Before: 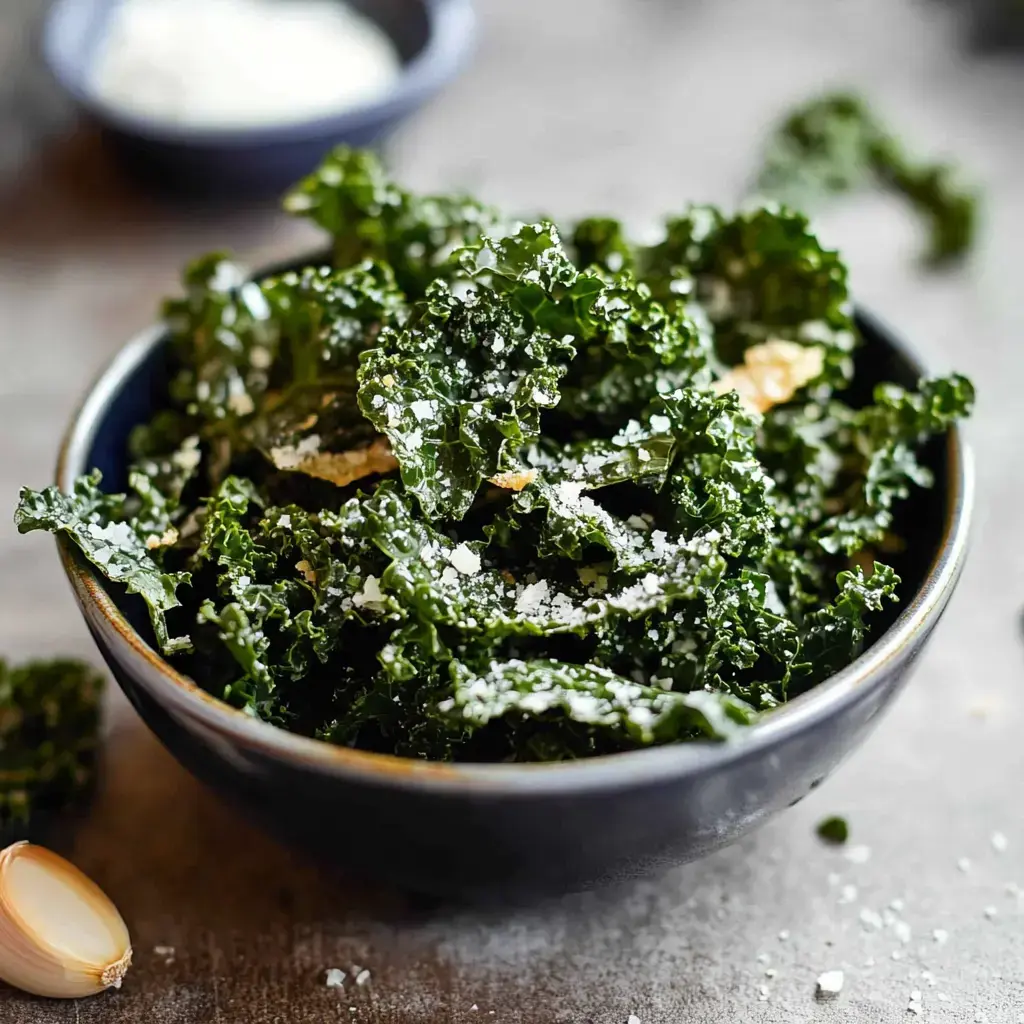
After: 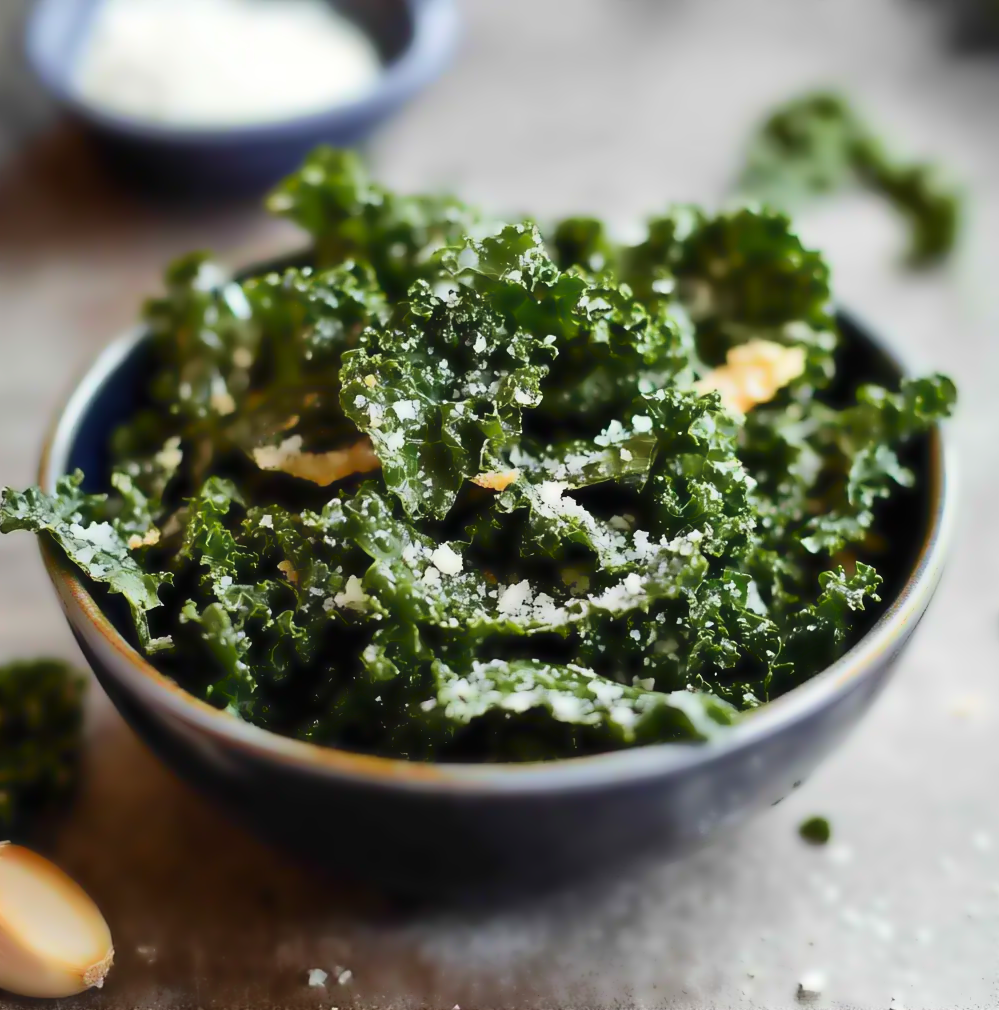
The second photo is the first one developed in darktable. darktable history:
lowpass: radius 4, soften with bilateral filter, unbound 0
crop and rotate: left 1.774%, right 0.633%, bottom 1.28%
velvia: on, module defaults
